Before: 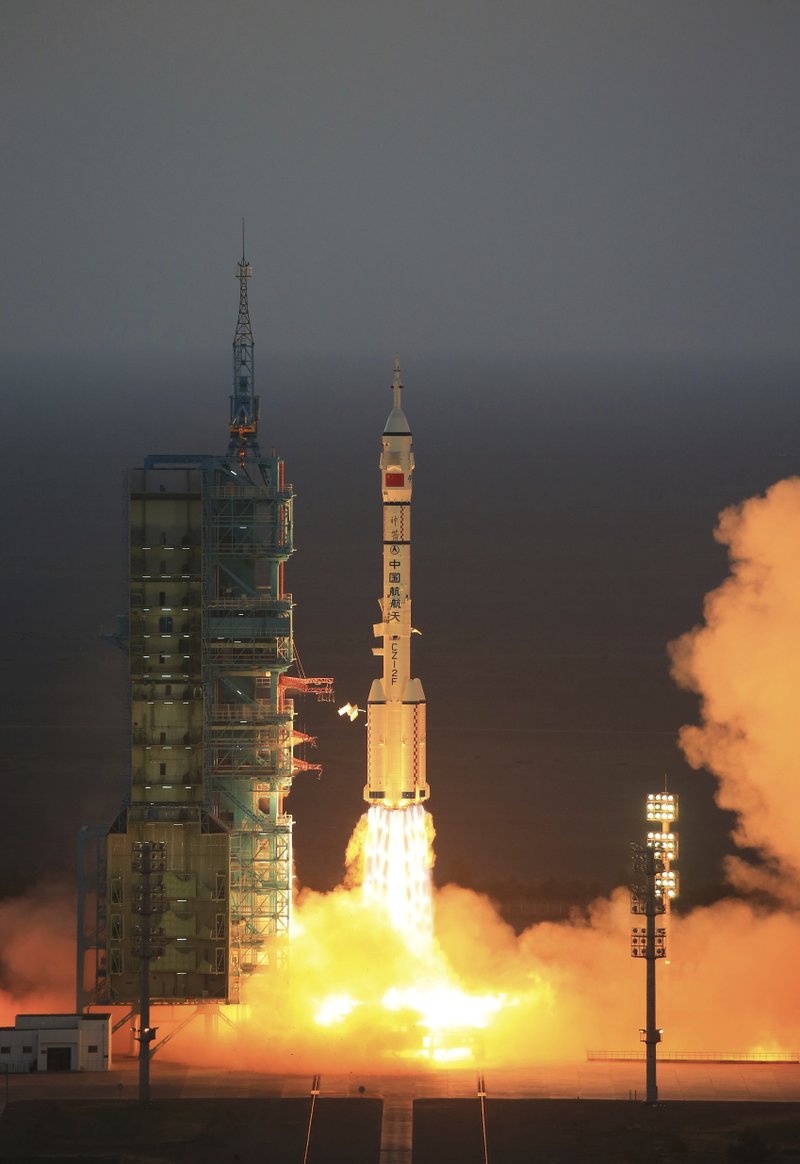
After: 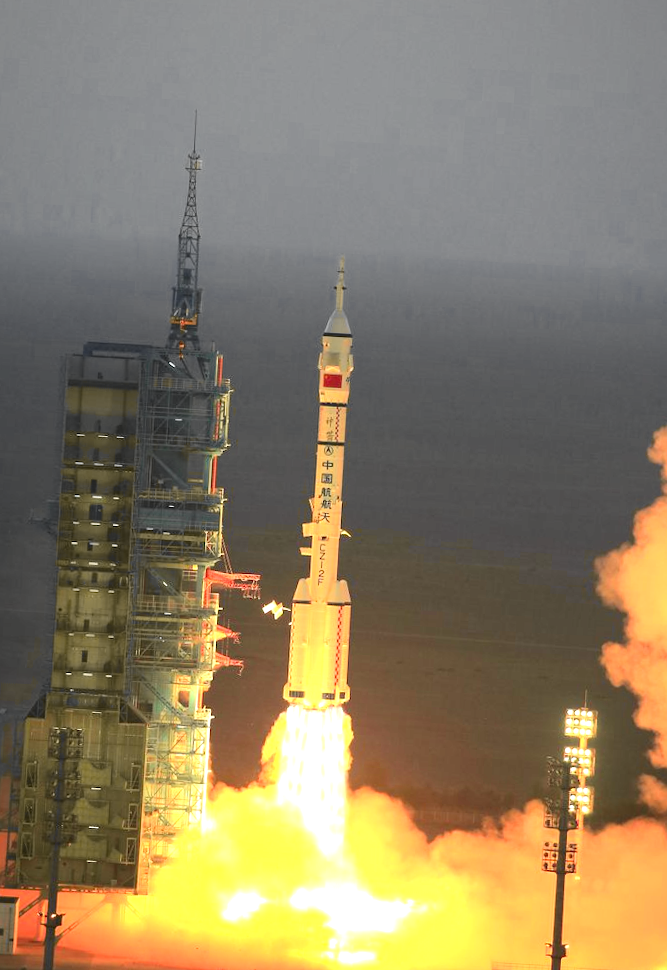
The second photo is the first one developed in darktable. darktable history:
crop and rotate: angle -3.27°, left 5.211%, top 5.211%, right 4.607%, bottom 4.607%
tone curve: curves: ch0 [(0, 0) (0.071, 0.058) (0.266, 0.268) (0.498, 0.542) (0.766, 0.807) (1, 0.983)]; ch1 [(0, 0) (0.346, 0.307) (0.408, 0.387) (0.463, 0.465) (0.482, 0.493) (0.502, 0.499) (0.517, 0.502) (0.55, 0.548) (0.597, 0.61) (0.651, 0.698) (1, 1)]; ch2 [(0, 0) (0.346, 0.34) (0.434, 0.46) (0.485, 0.494) (0.5, 0.498) (0.517, 0.506) (0.526, 0.539) (0.583, 0.603) (0.625, 0.659) (1, 1)], color space Lab, independent channels, preserve colors none
color zones: curves: ch0 [(0, 0.497) (0.143, 0.5) (0.286, 0.5) (0.429, 0.483) (0.571, 0.116) (0.714, -0.006) (0.857, 0.28) (1, 0.497)]
local contrast: mode bilateral grid, contrast 10, coarseness 25, detail 110%, midtone range 0.2
exposure: exposure 0.935 EV, compensate highlight preservation false
